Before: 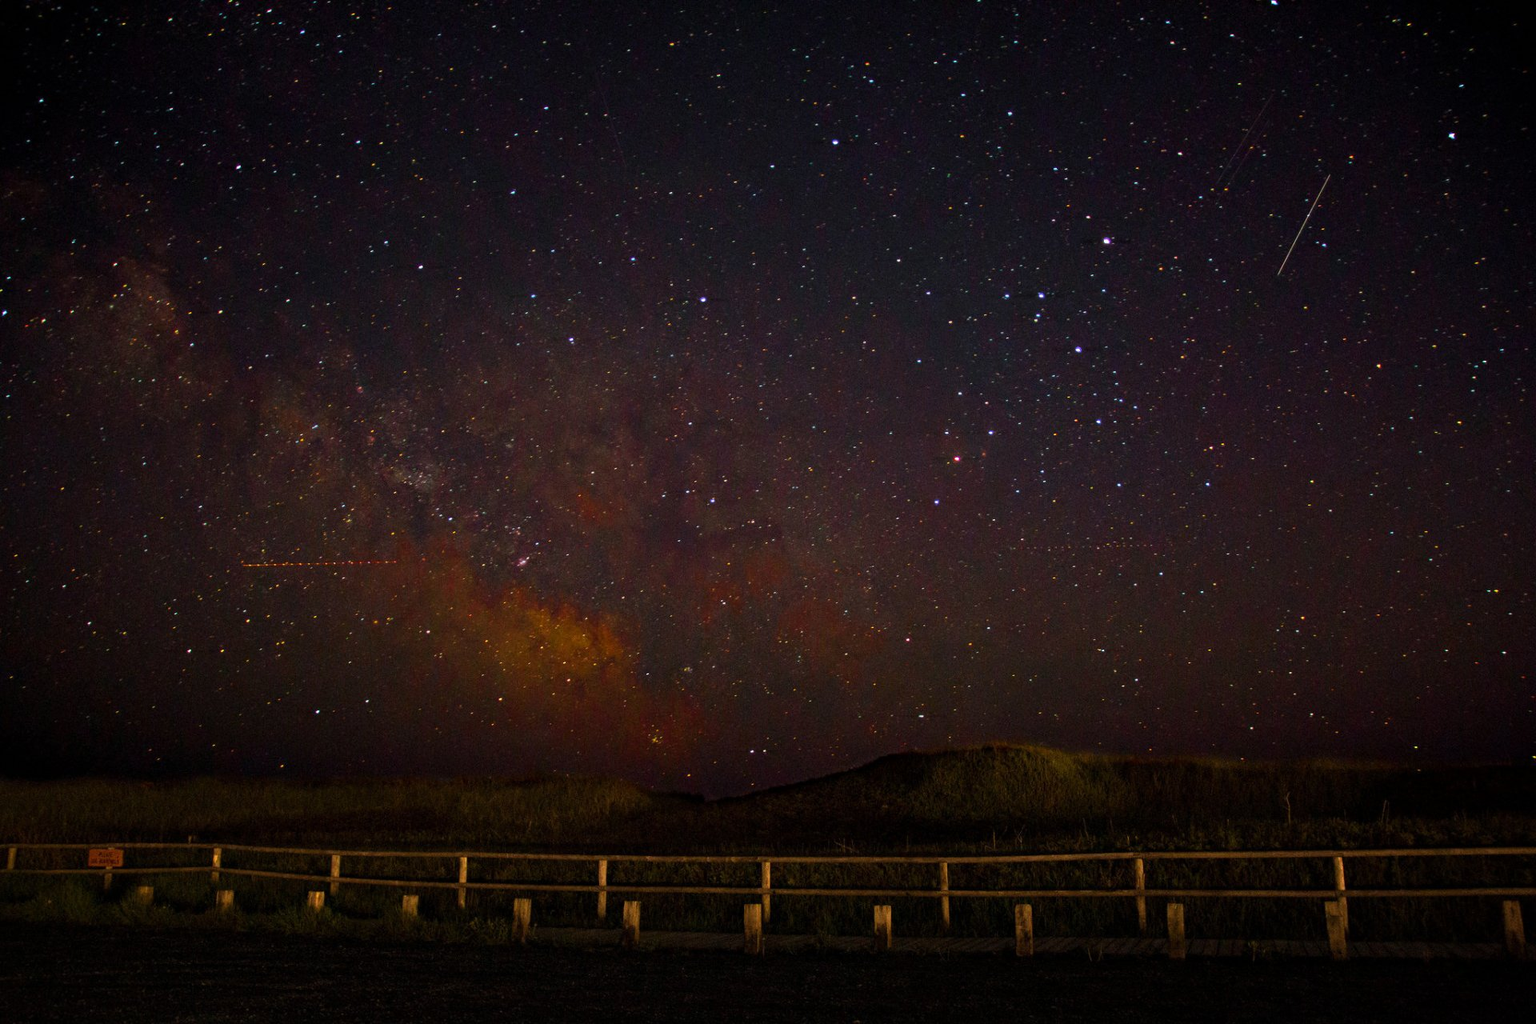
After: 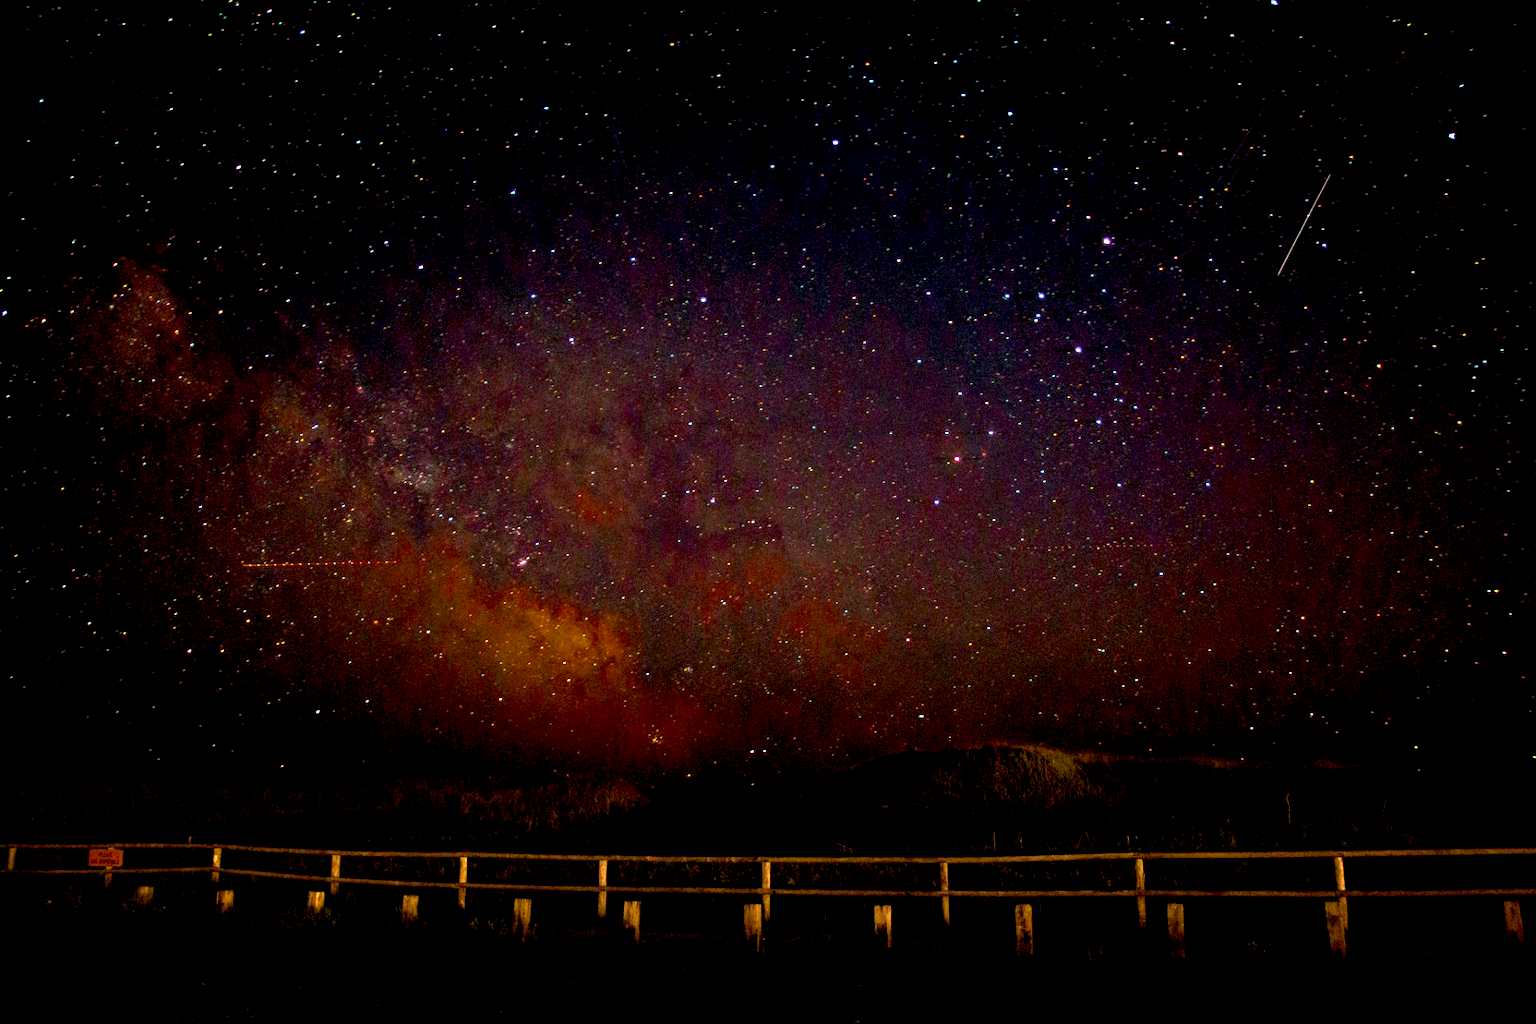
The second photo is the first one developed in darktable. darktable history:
exposure: black level correction 0.011, exposure 1.086 EV, compensate exposure bias true, compensate highlight preservation false
